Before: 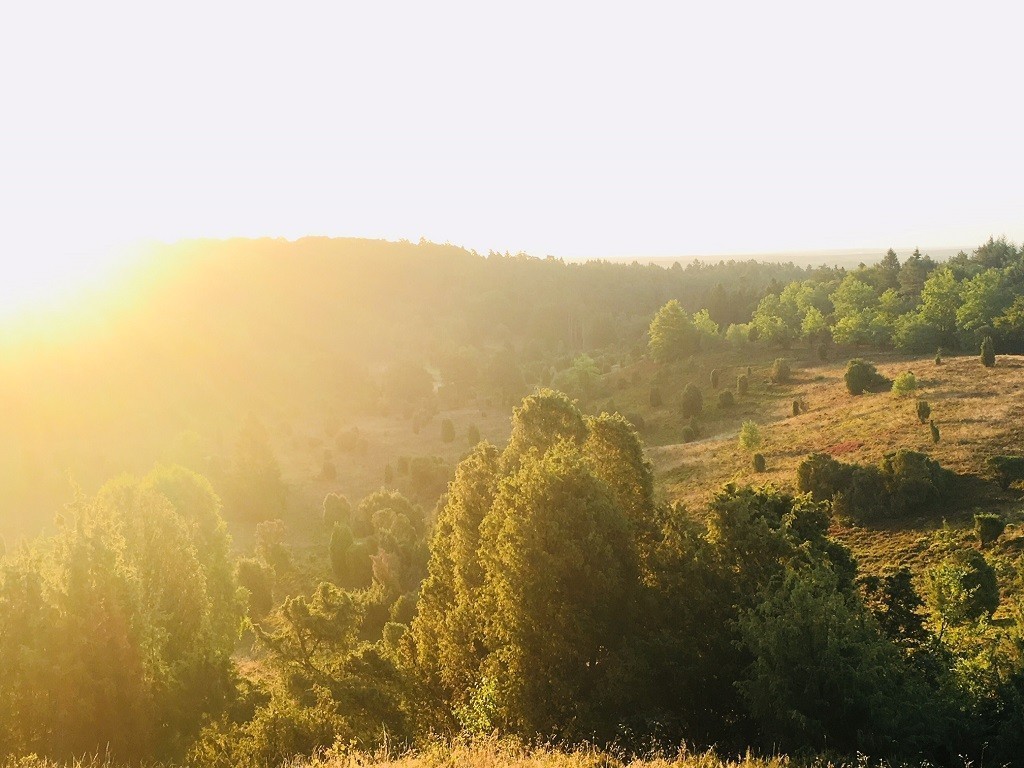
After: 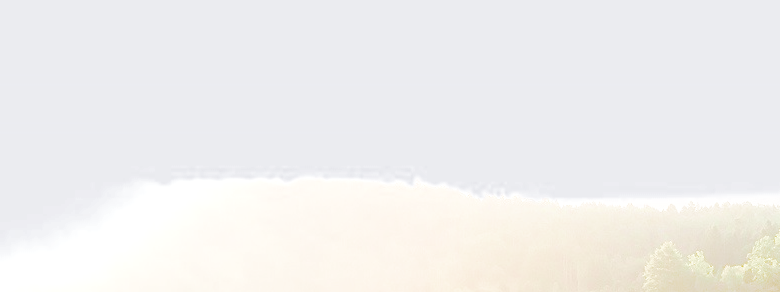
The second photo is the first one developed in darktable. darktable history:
exposure: black level correction 0, exposure 0.7 EV, compensate exposure bias true, compensate highlight preservation false
tone curve: curves: ch0 [(0, 0) (0.003, 0.079) (0.011, 0.083) (0.025, 0.088) (0.044, 0.095) (0.069, 0.106) (0.1, 0.115) (0.136, 0.127) (0.177, 0.152) (0.224, 0.198) (0.277, 0.263) (0.335, 0.371) (0.399, 0.483) (0.468, 0.582) (0.543, 0.664) (0.623, 0.726) (0.709, 0.793) (0.801, 0.842) (0.898, 0.896) (1, 1)], preserve colors none
crop: left 0.579%, top 7.627%, right 23.167%, bottom 54.275%
tone equalizer: on, module defaults
color balance rgb: perceptual saturation grading › global saturation 25%, global vibrance 10%
white balance: red 0.967, blue 1.119, emerald 0.756
filmic rgb: middle gray luminance 4.29%, black relative exposure -13 EV, white relative exposure 5 EV, threshold 6 EV, target black luminance 0%, hardness 5.19, latitude 59.69%, contrast 0.767, highlights saturation mix 5%, shadows ↔ highlights balance 25.95%, add noise in highlights 0, color science v3 (2019), use custom middle-gray values true, iterations of high-quality reconstruction 0, contrast in highlights soft, enable highlight reconstruction true
